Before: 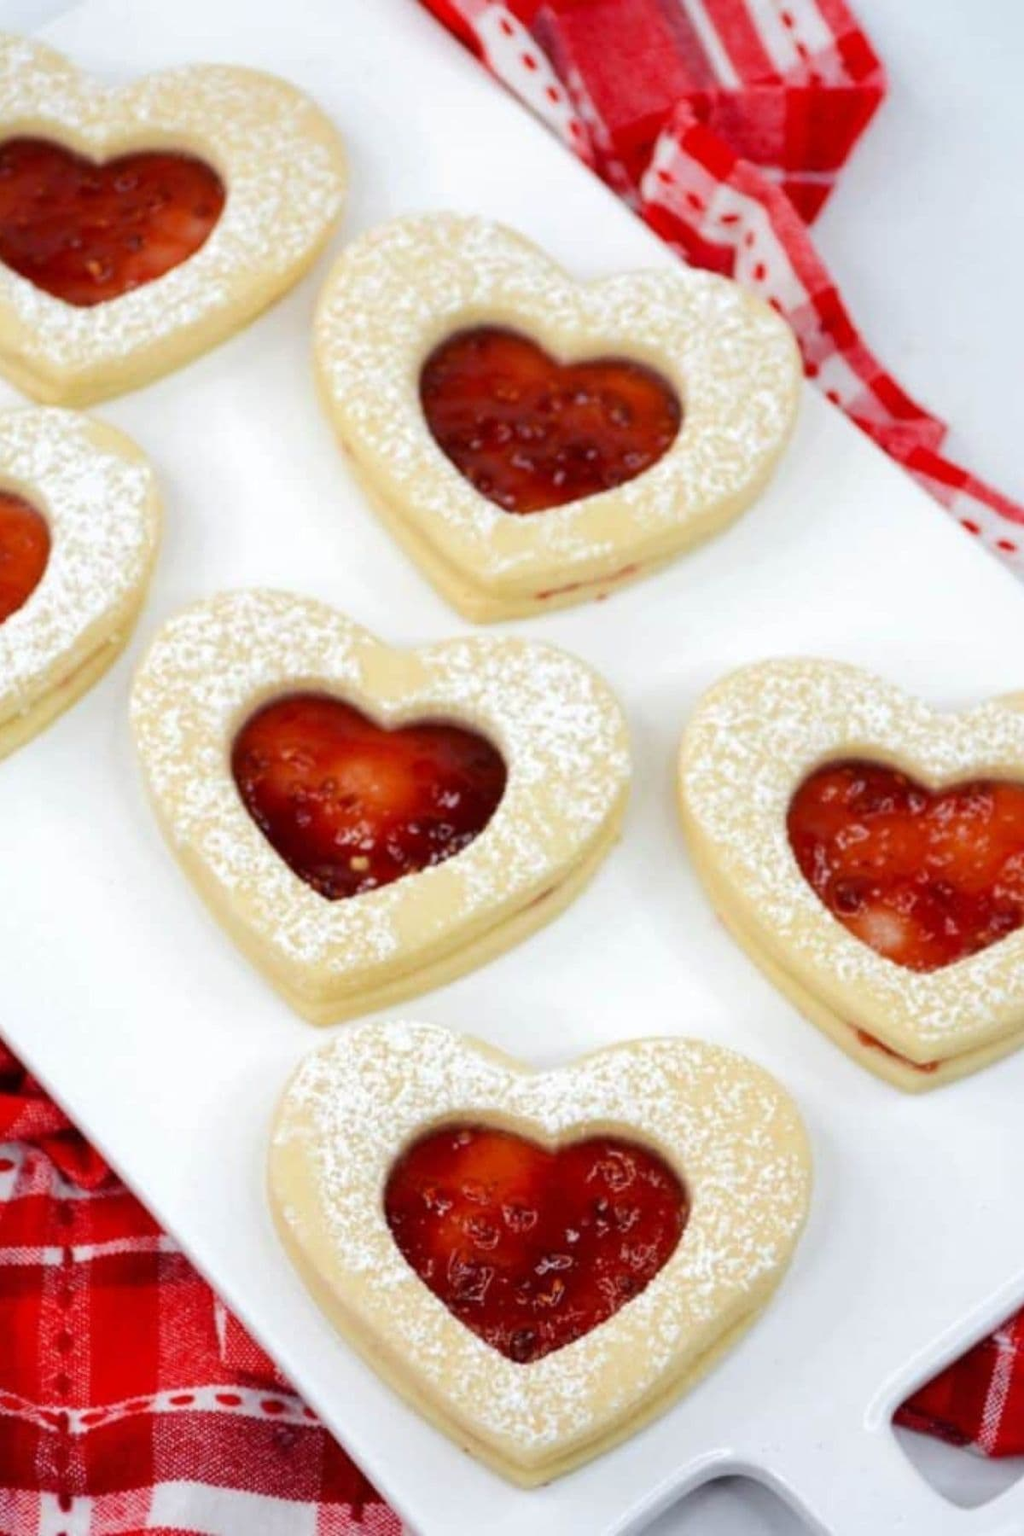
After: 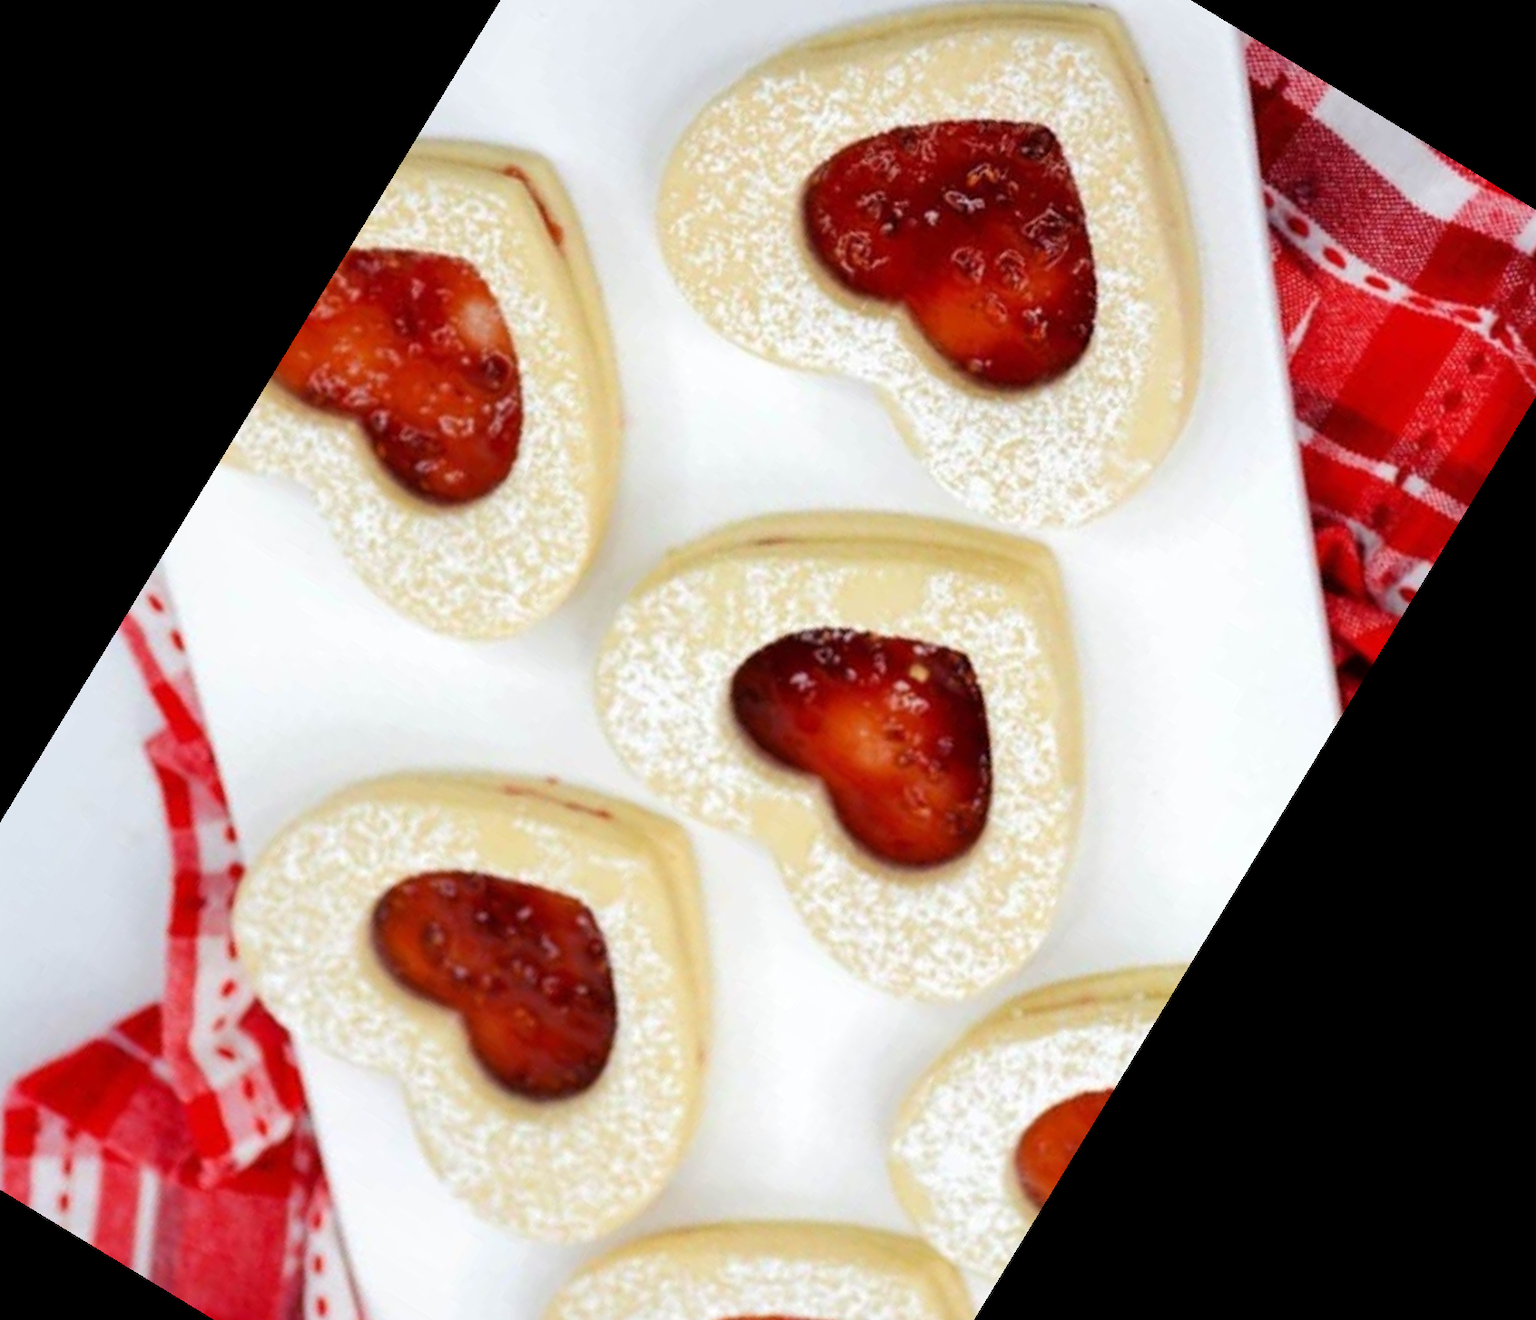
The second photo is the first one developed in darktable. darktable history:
crop and rotate: angle 148.68°, left 9.111%, top 15.603%, right 4.588%, bottom 17.041%
rgb curve: curves: ch0 [(0, 0) (0.136, 0.078) (0.262, 0.245) (0.414, 0.42) (1, 1)], compensate middle gray true, preserve colors basic power
